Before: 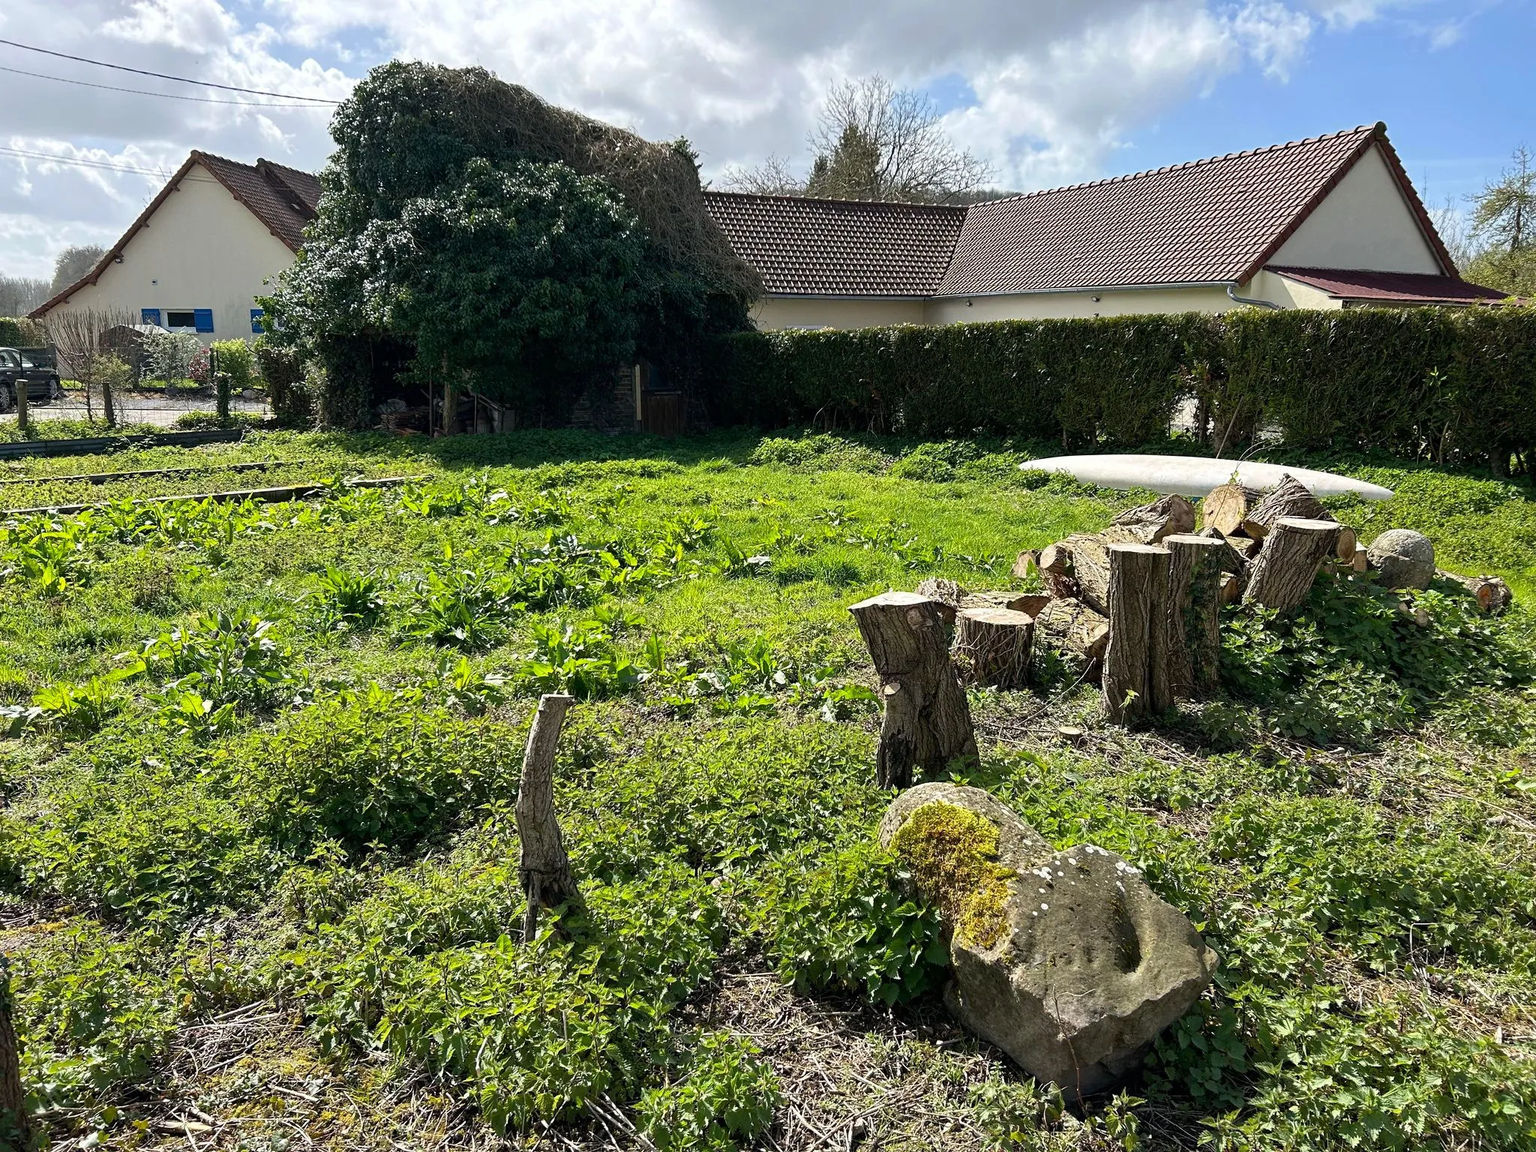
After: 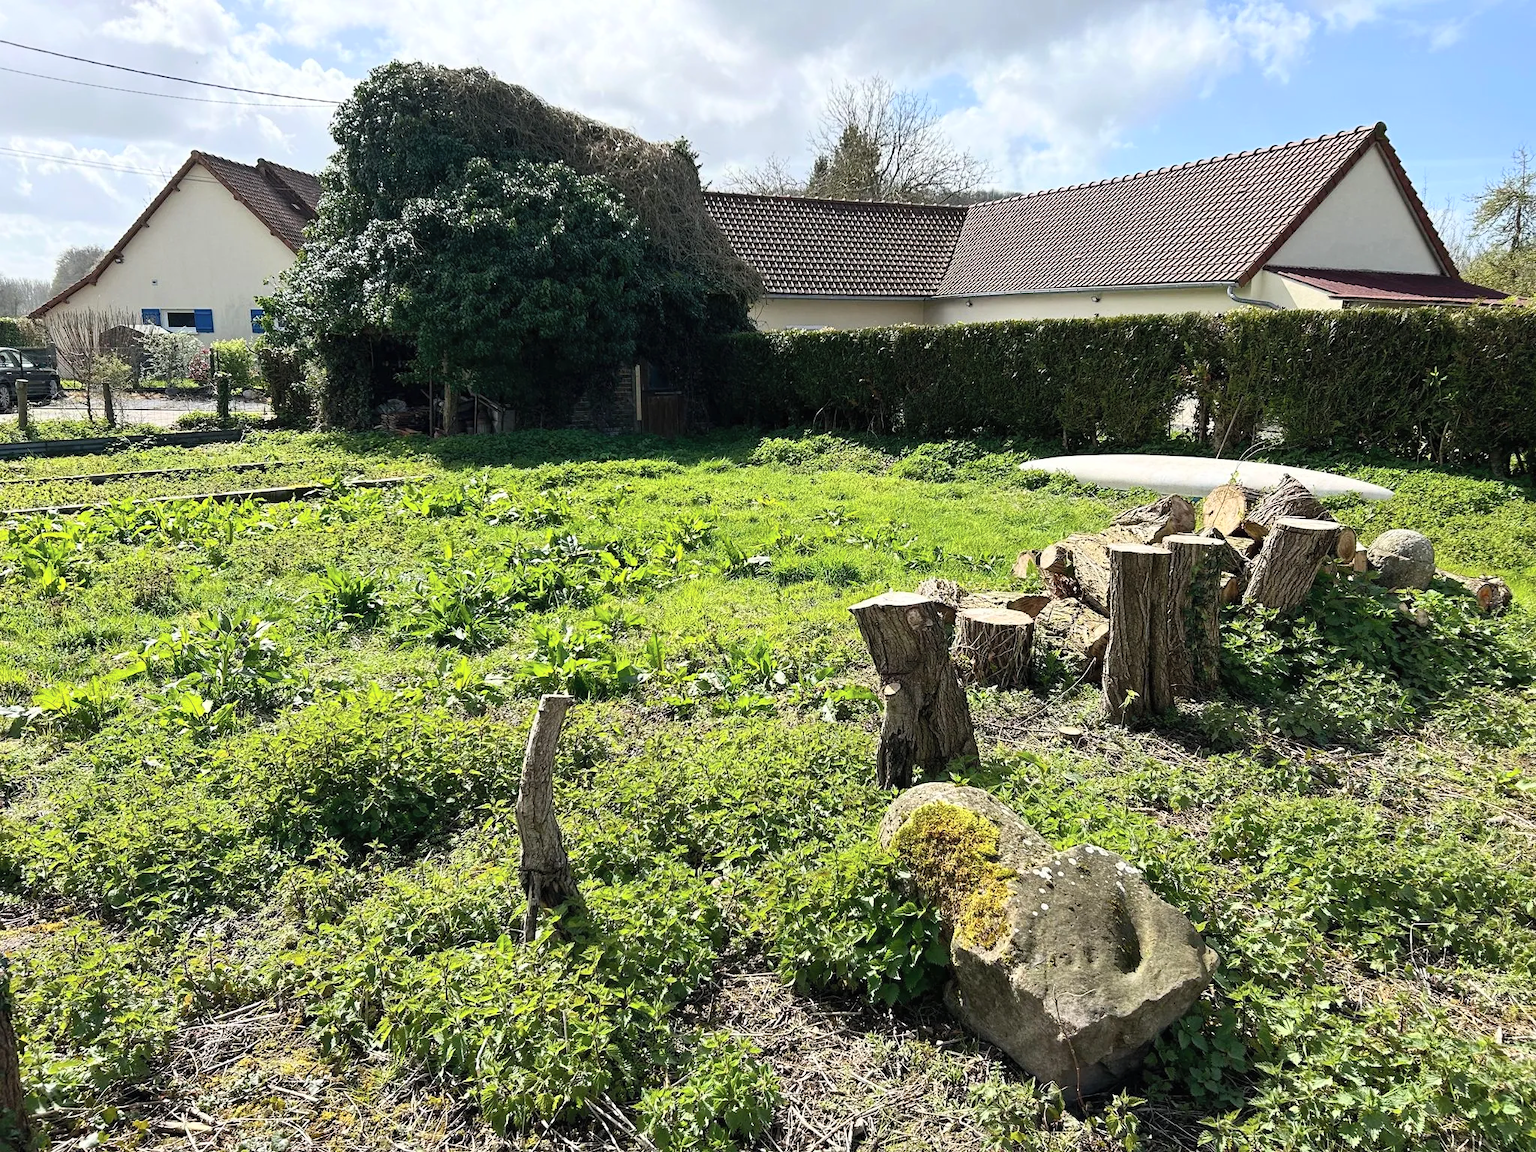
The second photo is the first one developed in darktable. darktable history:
color correction: highlights b* 0.026, saturation 0.811
contrast brightness saturation: contrast 0.198, brightness 0.17, saturation 0.228
